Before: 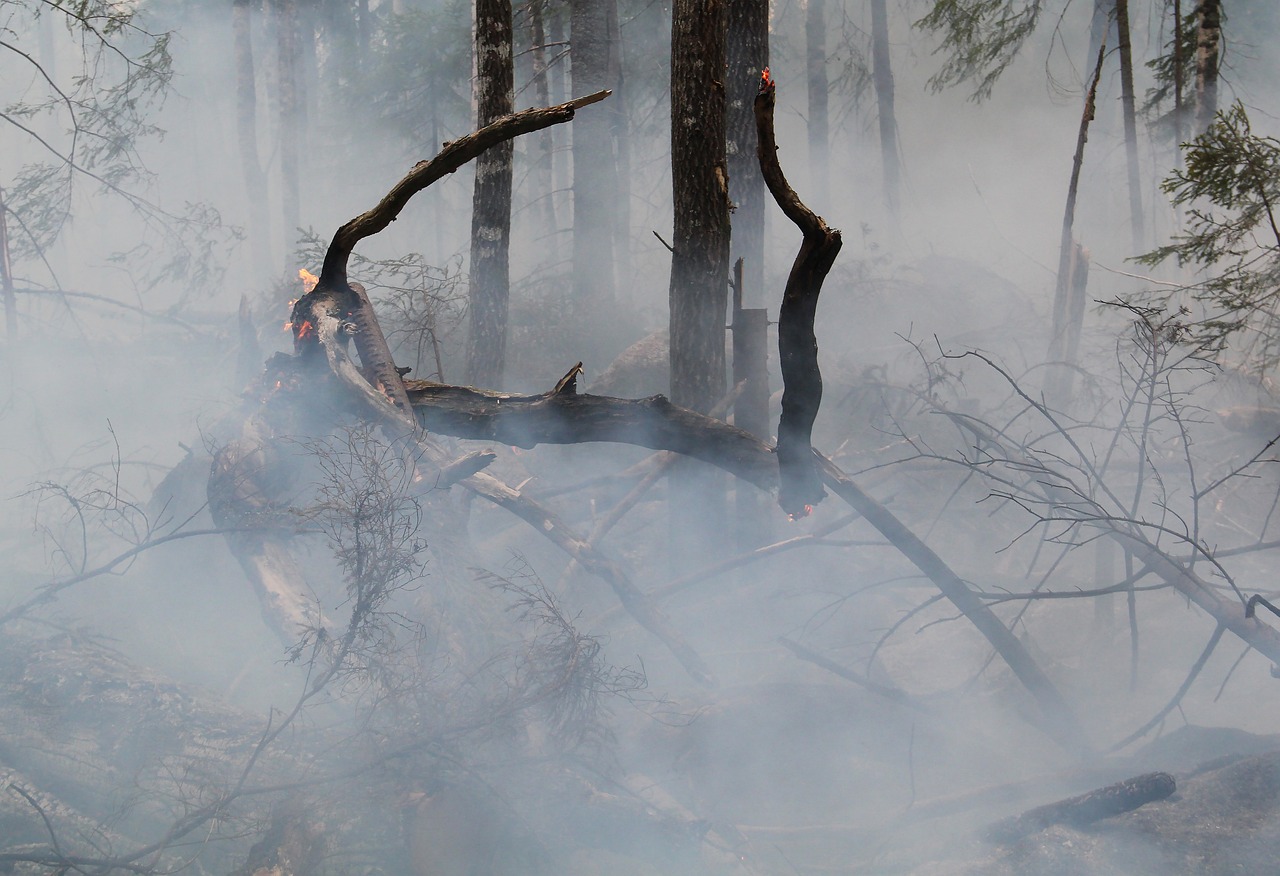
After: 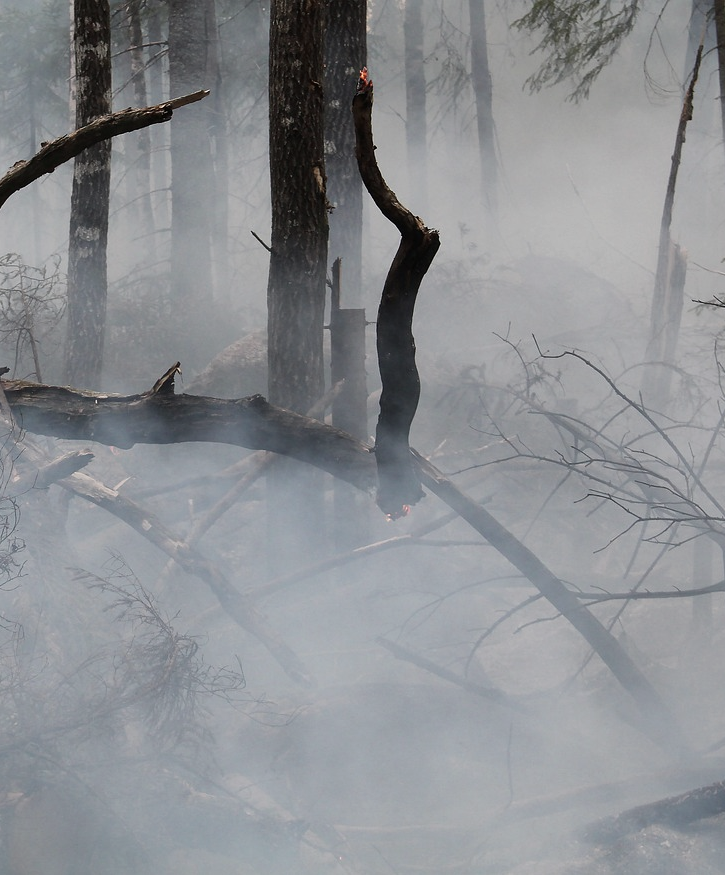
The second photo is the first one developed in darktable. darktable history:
crop: left 31.458%, top 0%, right 11.876%
contrast brightness saturation: contrast 0.1, saturation -0.3
exposure: compensate highlight preservation false
